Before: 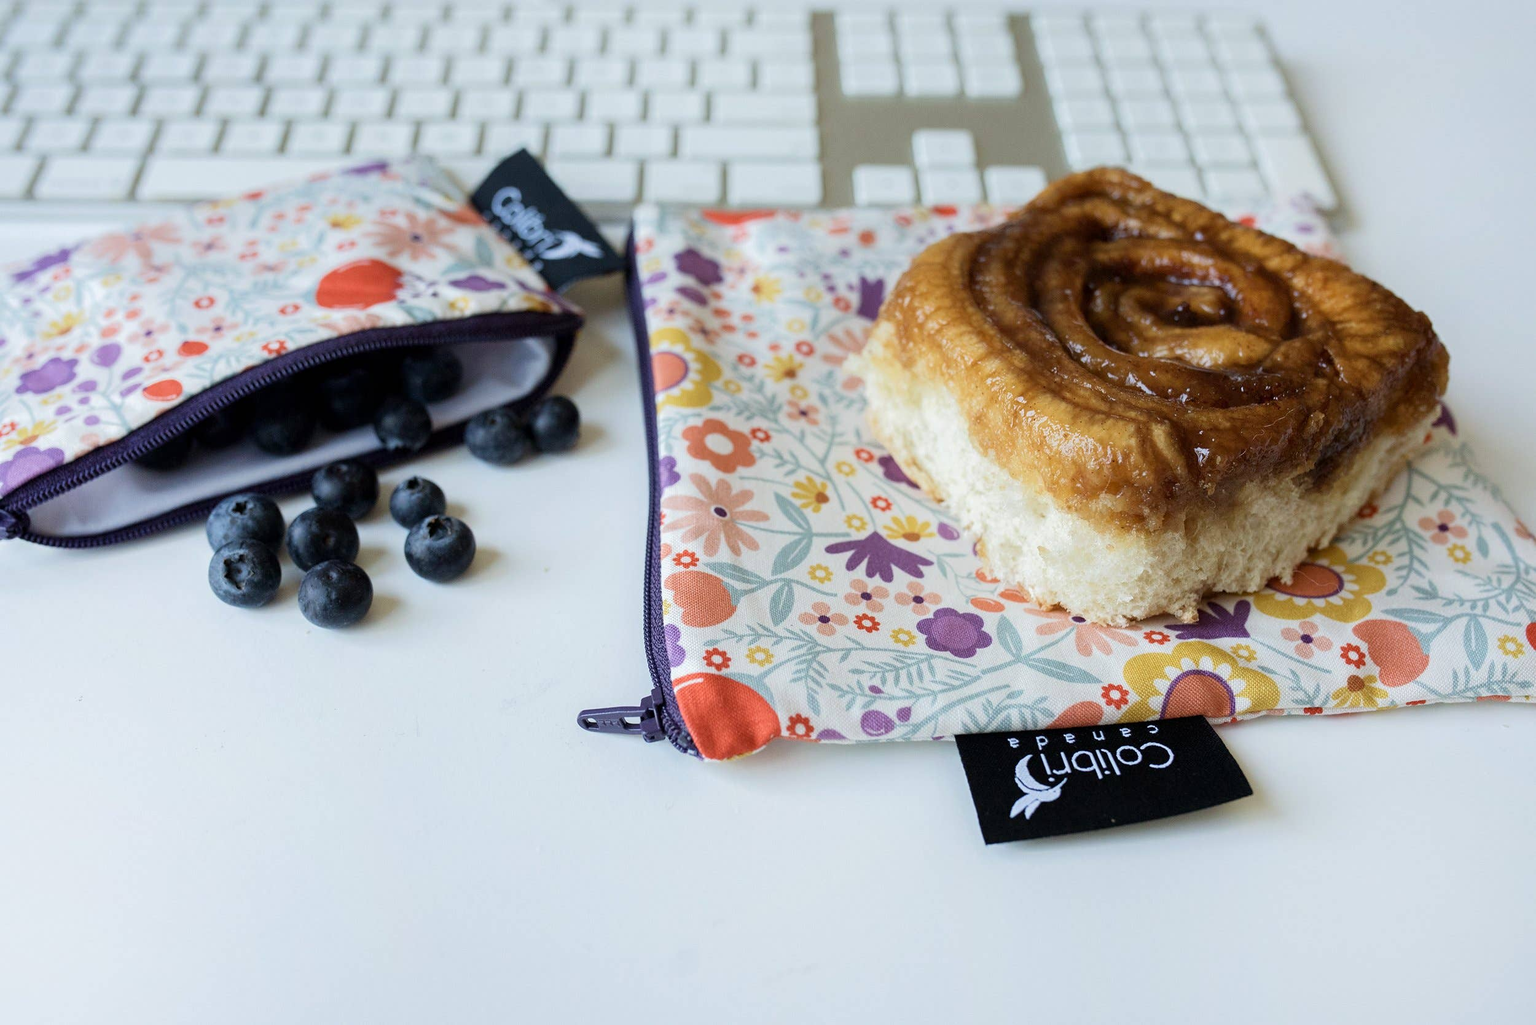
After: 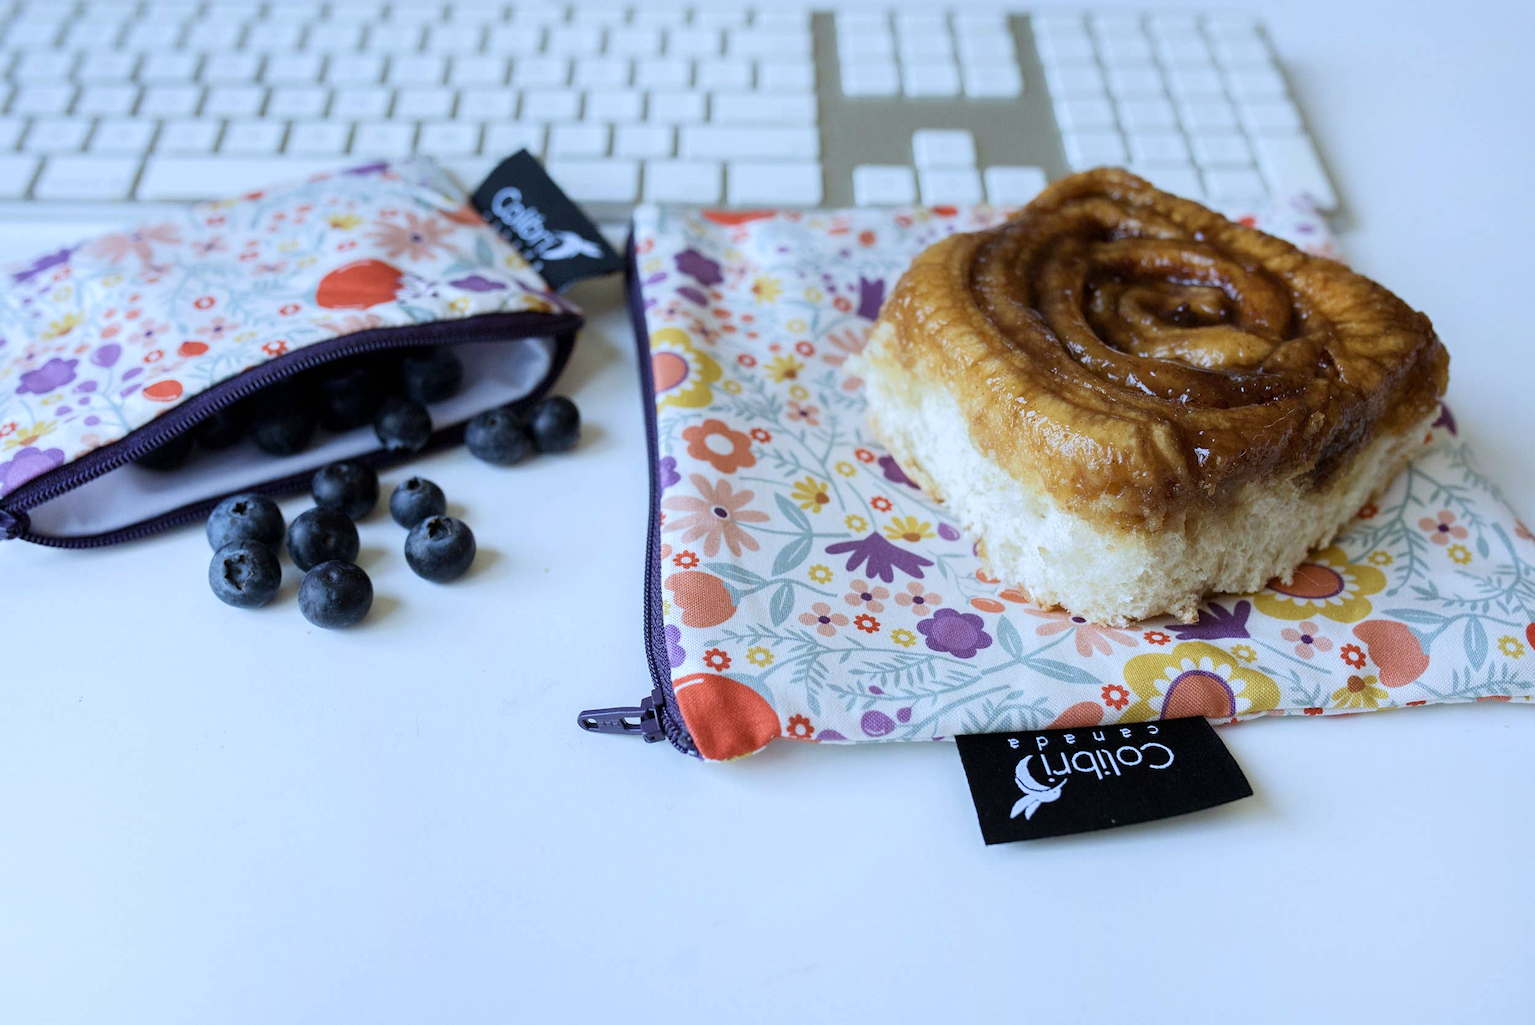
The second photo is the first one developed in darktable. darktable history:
shadows and highlights: shadows 4.1, highlights -17.6, soften with gaussian
white balance: red 0.931, blue 1.11
